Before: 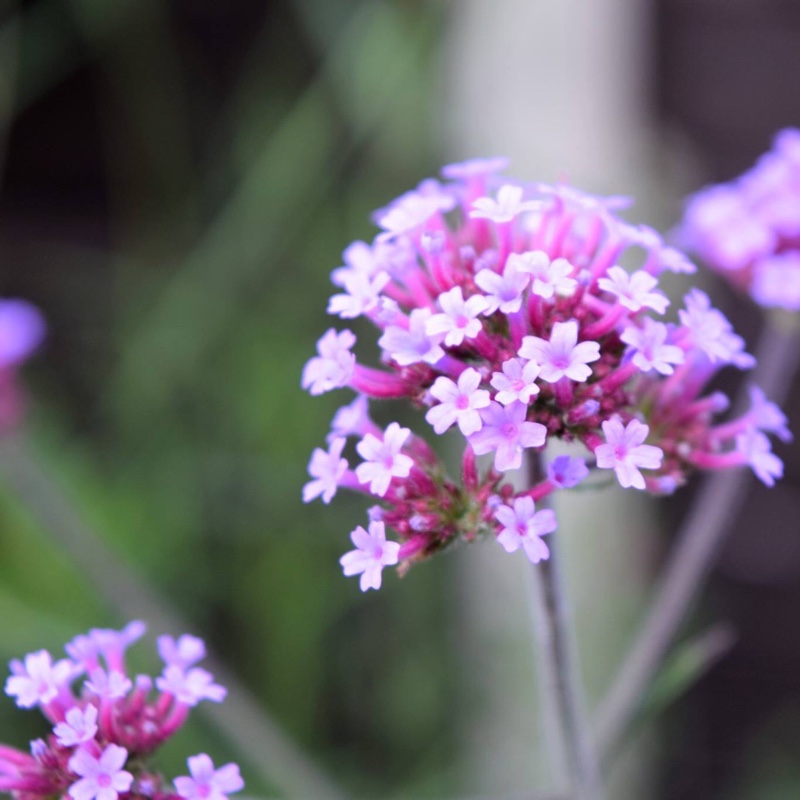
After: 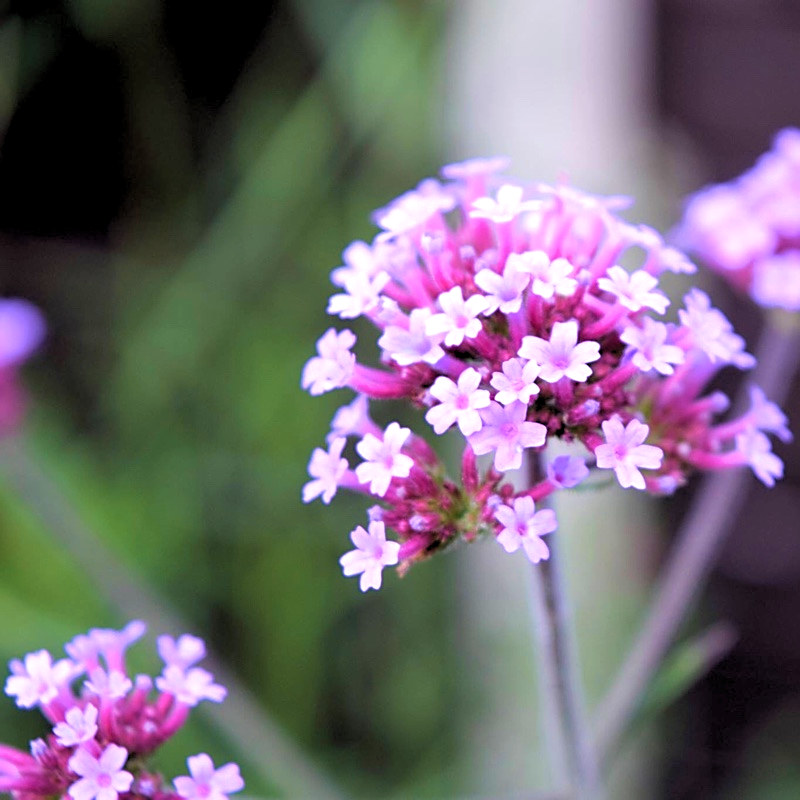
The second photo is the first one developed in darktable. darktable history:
sharpen: on, module defaults
velvia: strength 45%
rgb levels: levels [[0.01, 0.419, 0.839], [0, 0.5, 1], [0, 0.5, 1]]
